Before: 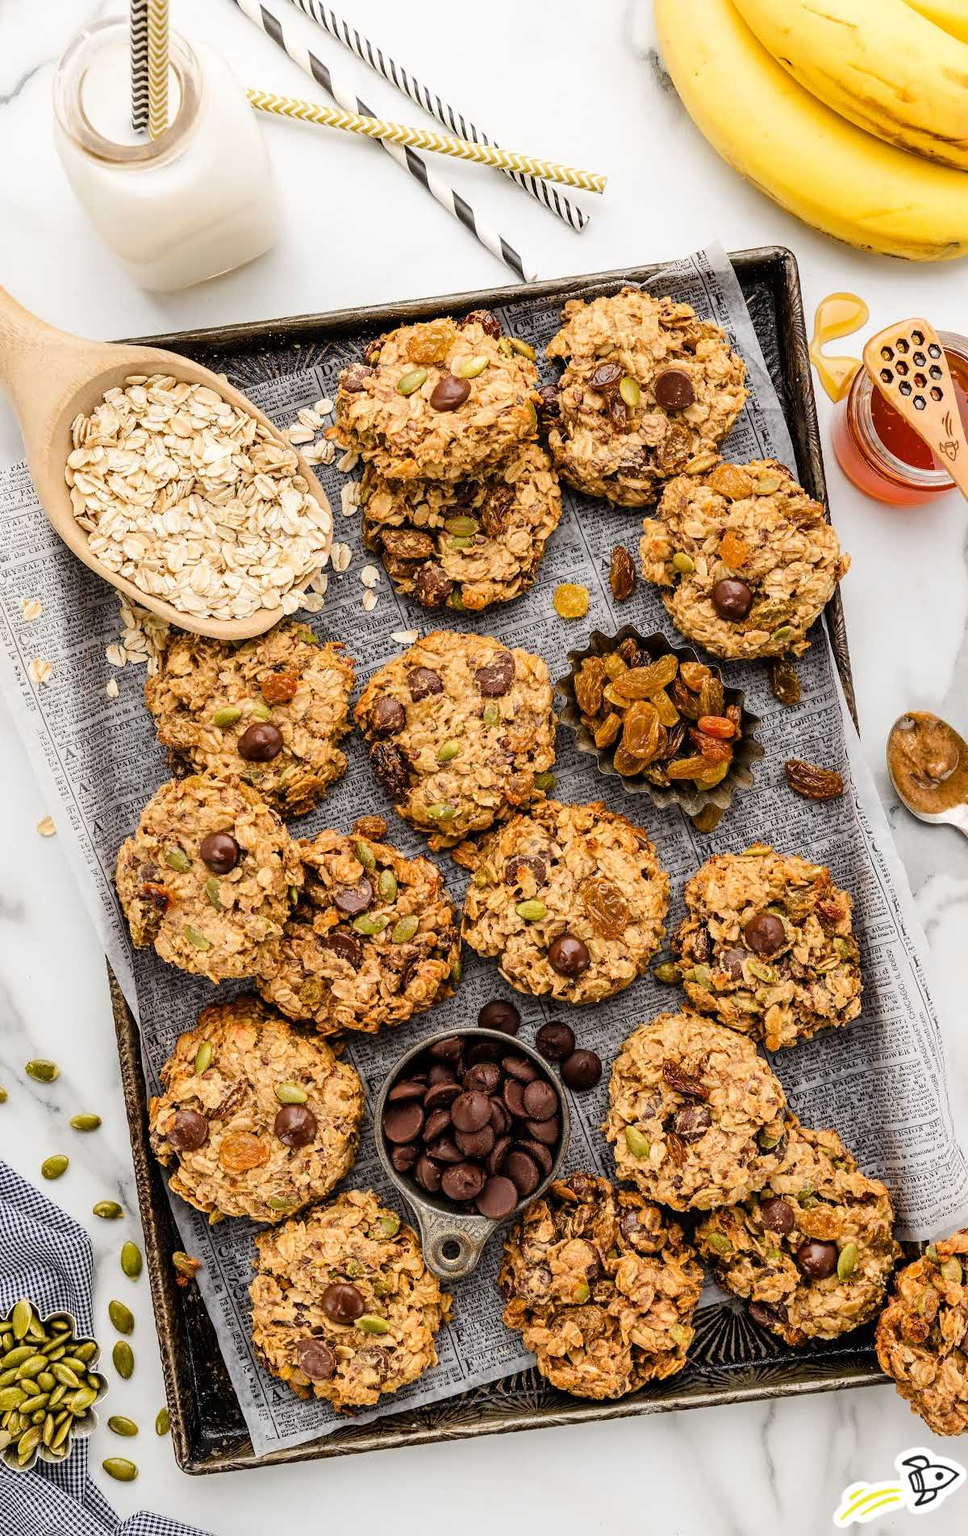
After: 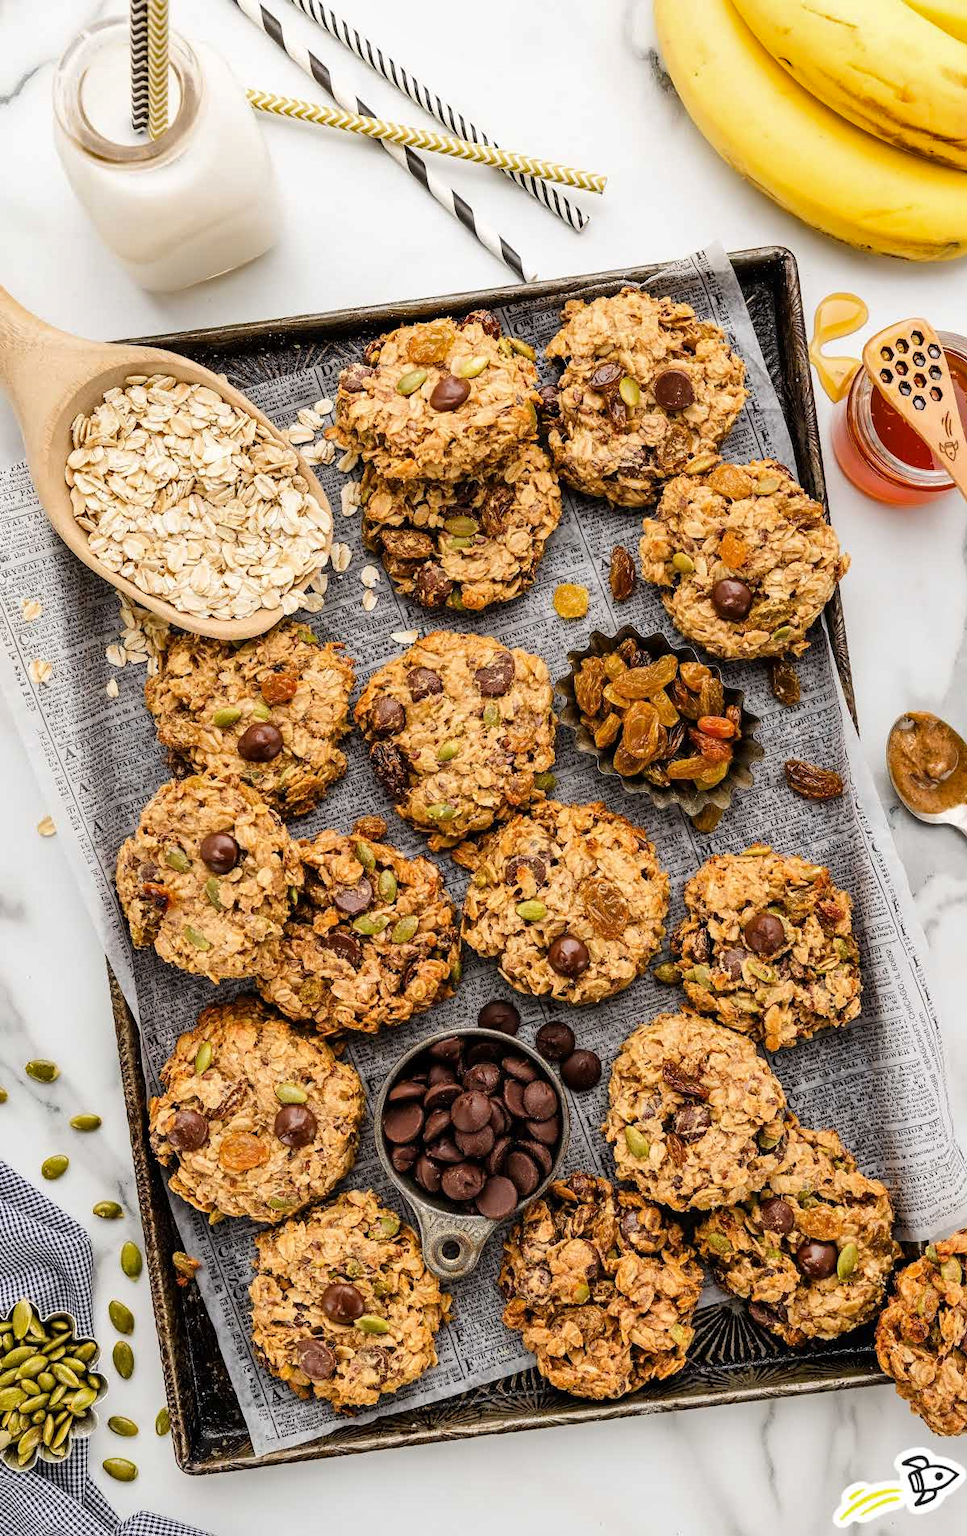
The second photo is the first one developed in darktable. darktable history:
shadows and highlights: shadows 31.72, highlights -31.61, highlights color adjustment 89.69%, soften with gaussian
